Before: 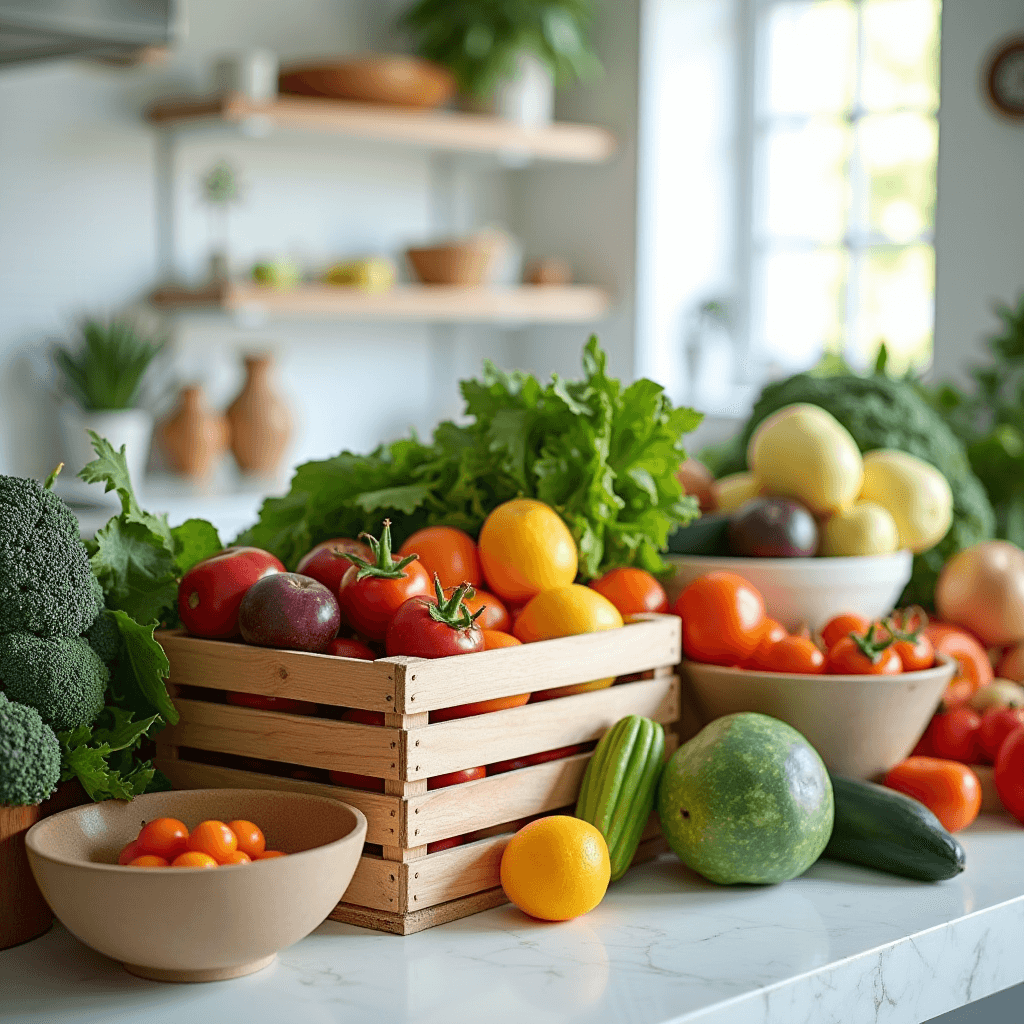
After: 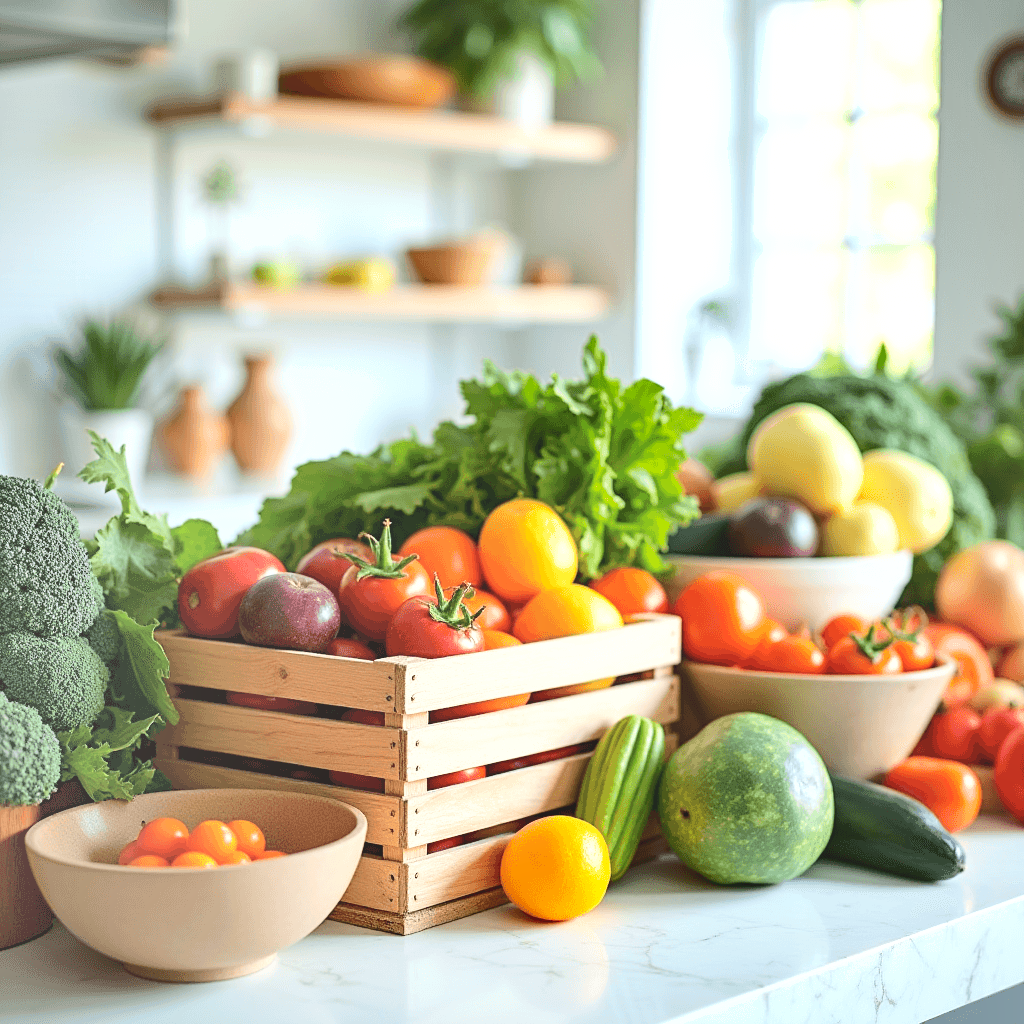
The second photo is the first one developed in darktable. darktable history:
contrast brightness saturation: brightness 1
shadows and highlights: radius 171.16, shadows 27, white point adjustment 3.13, highlights -67.95, soften with gaussian
exposure: exposure 0.078 EV, compensate highlight preservation false
